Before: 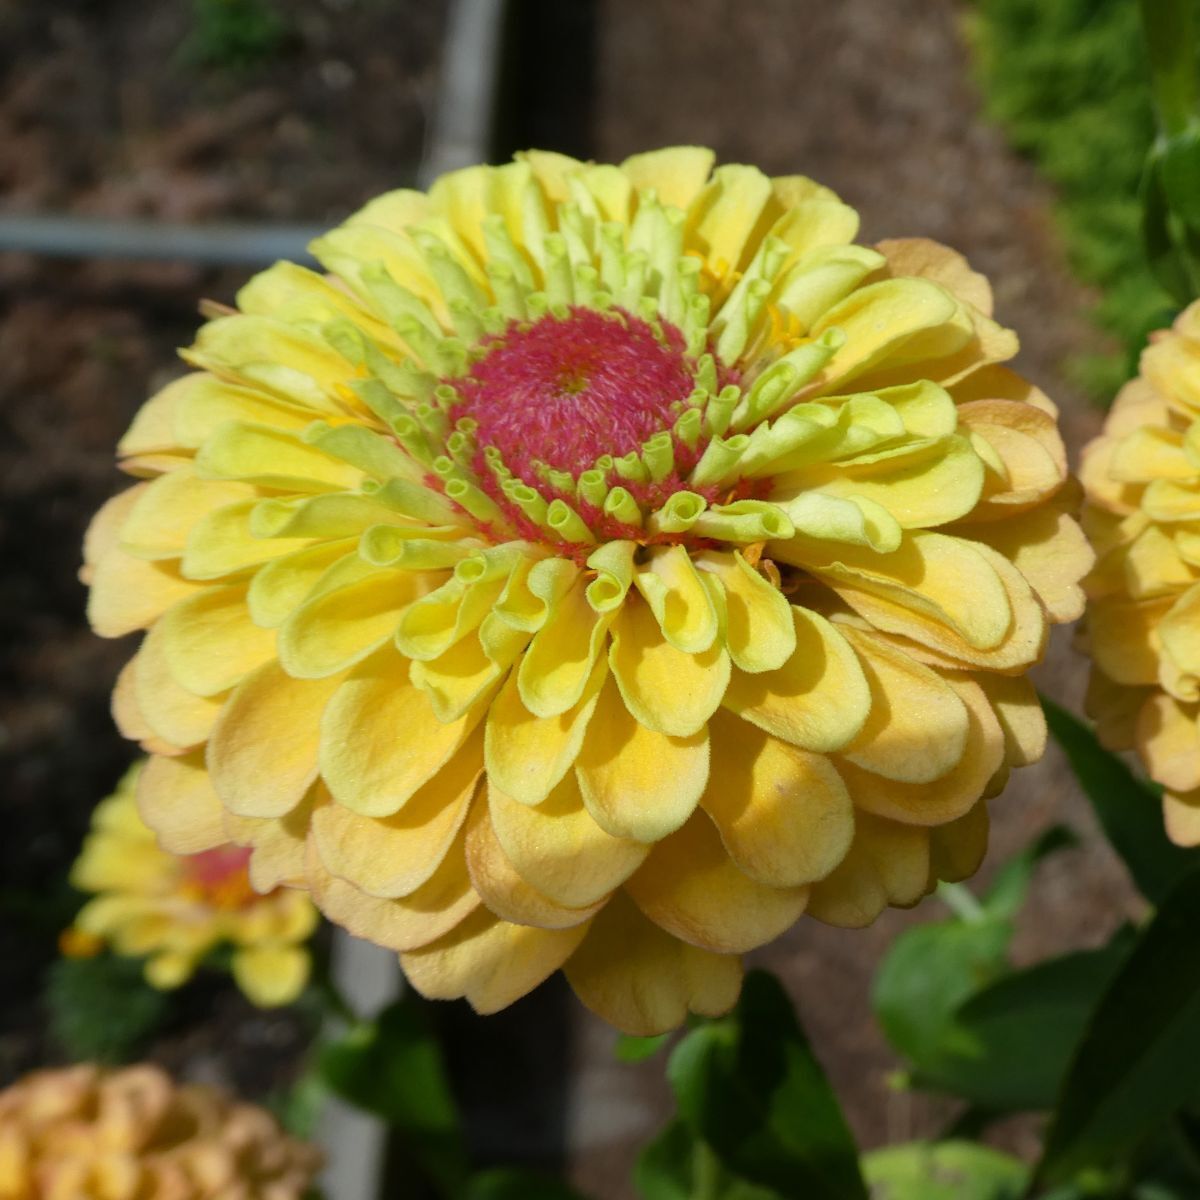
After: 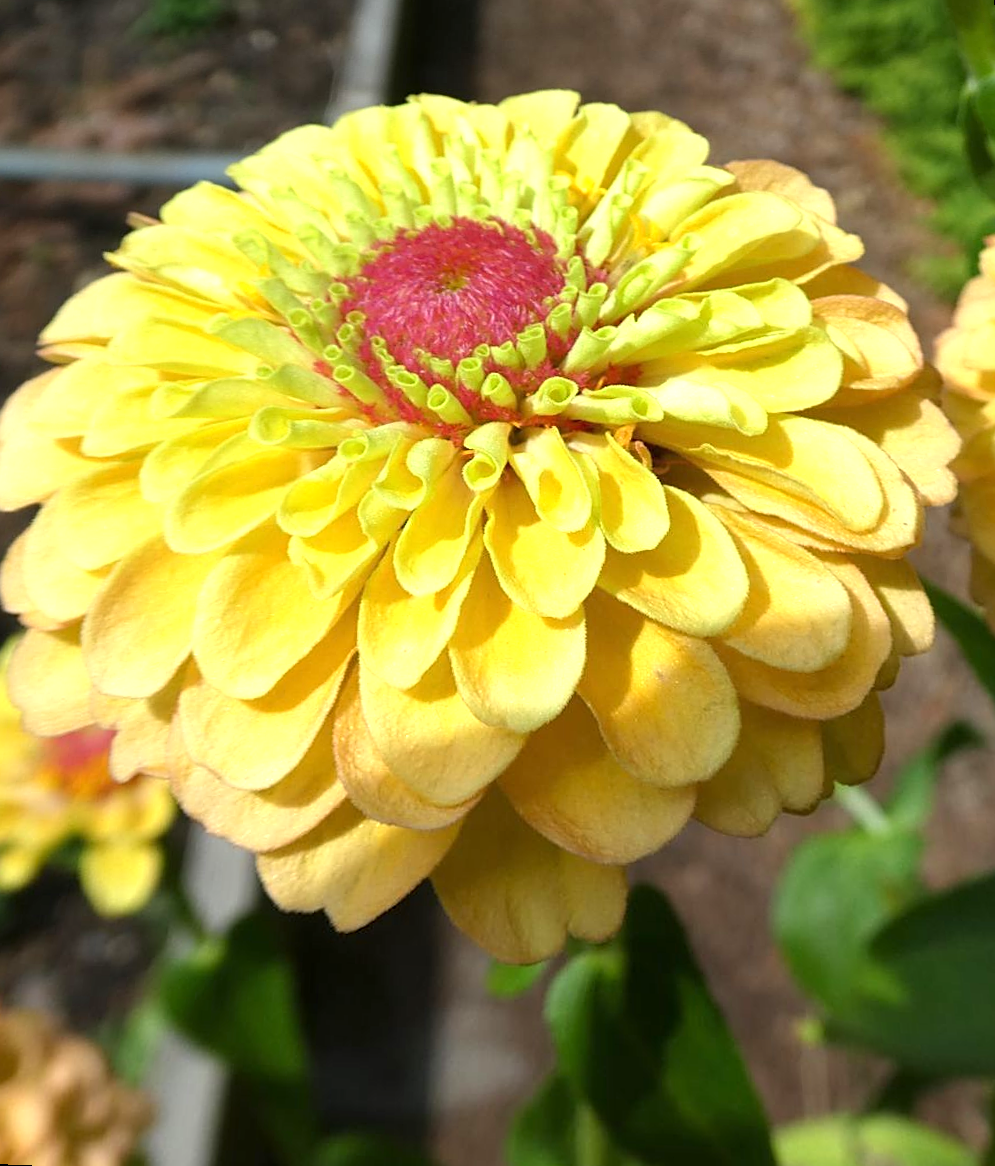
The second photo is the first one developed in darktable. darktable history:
sharpen: on, module defaults
exposure: exposure 0.77 EV, compensate highlight preservation false
rotate and perspective: rotation 0.72°, lens shift (vertical) -0.352, lens shift (horizontal) -0.051, crop left 0.152, crop right 0.859, crop top 0.019, crop bottom 0.964
